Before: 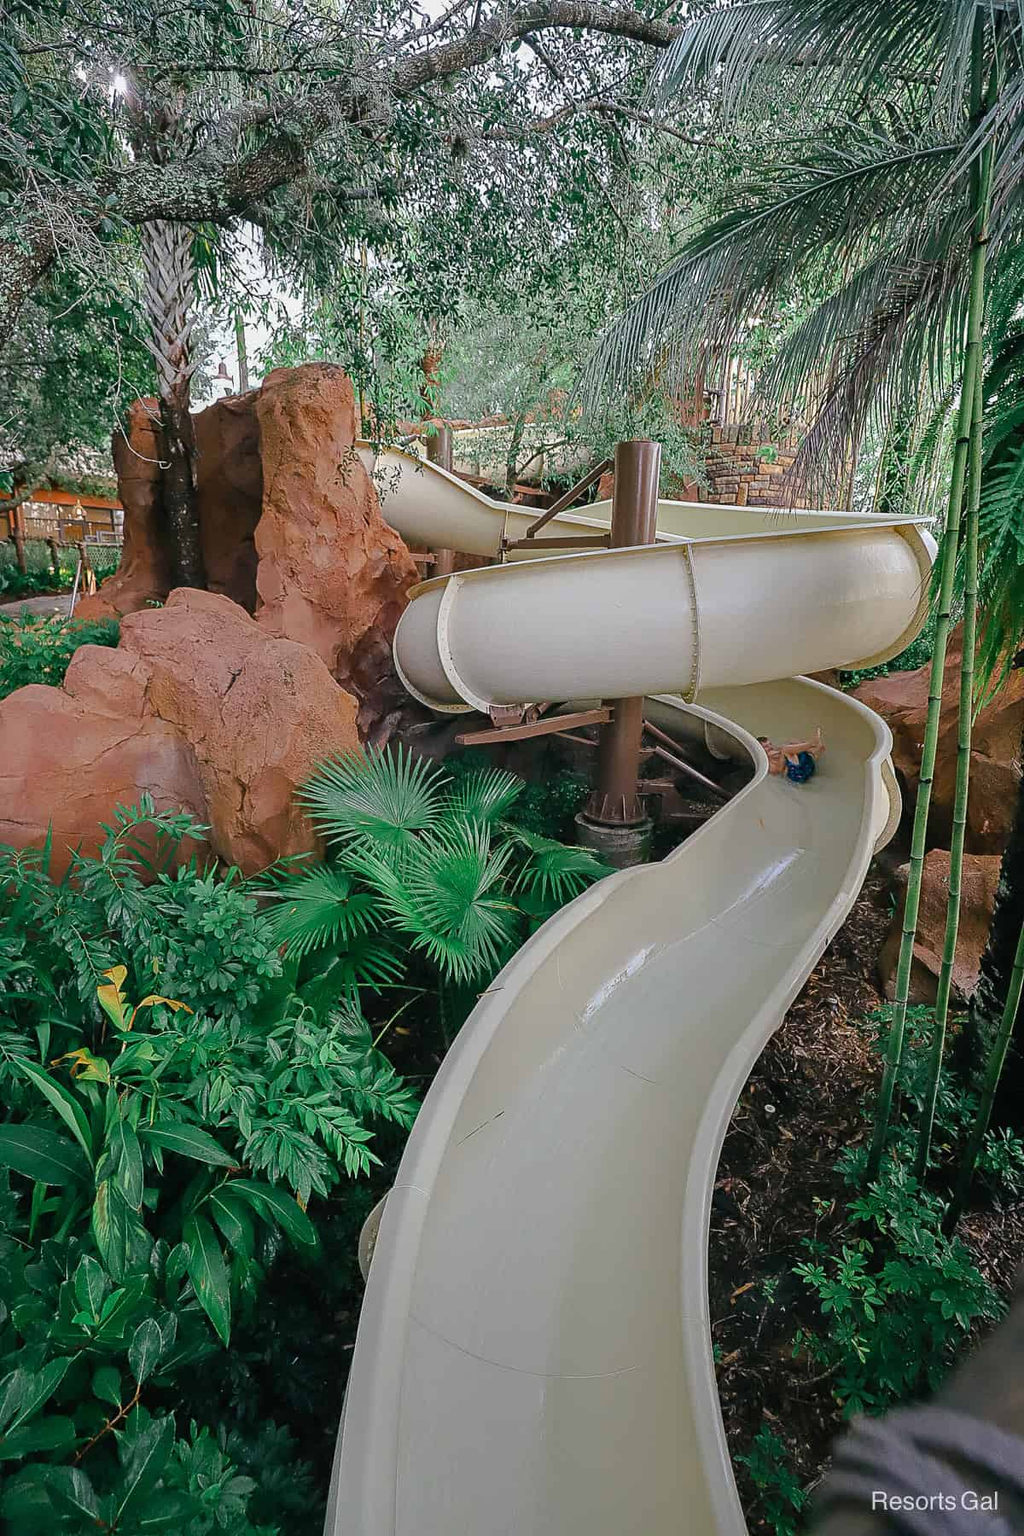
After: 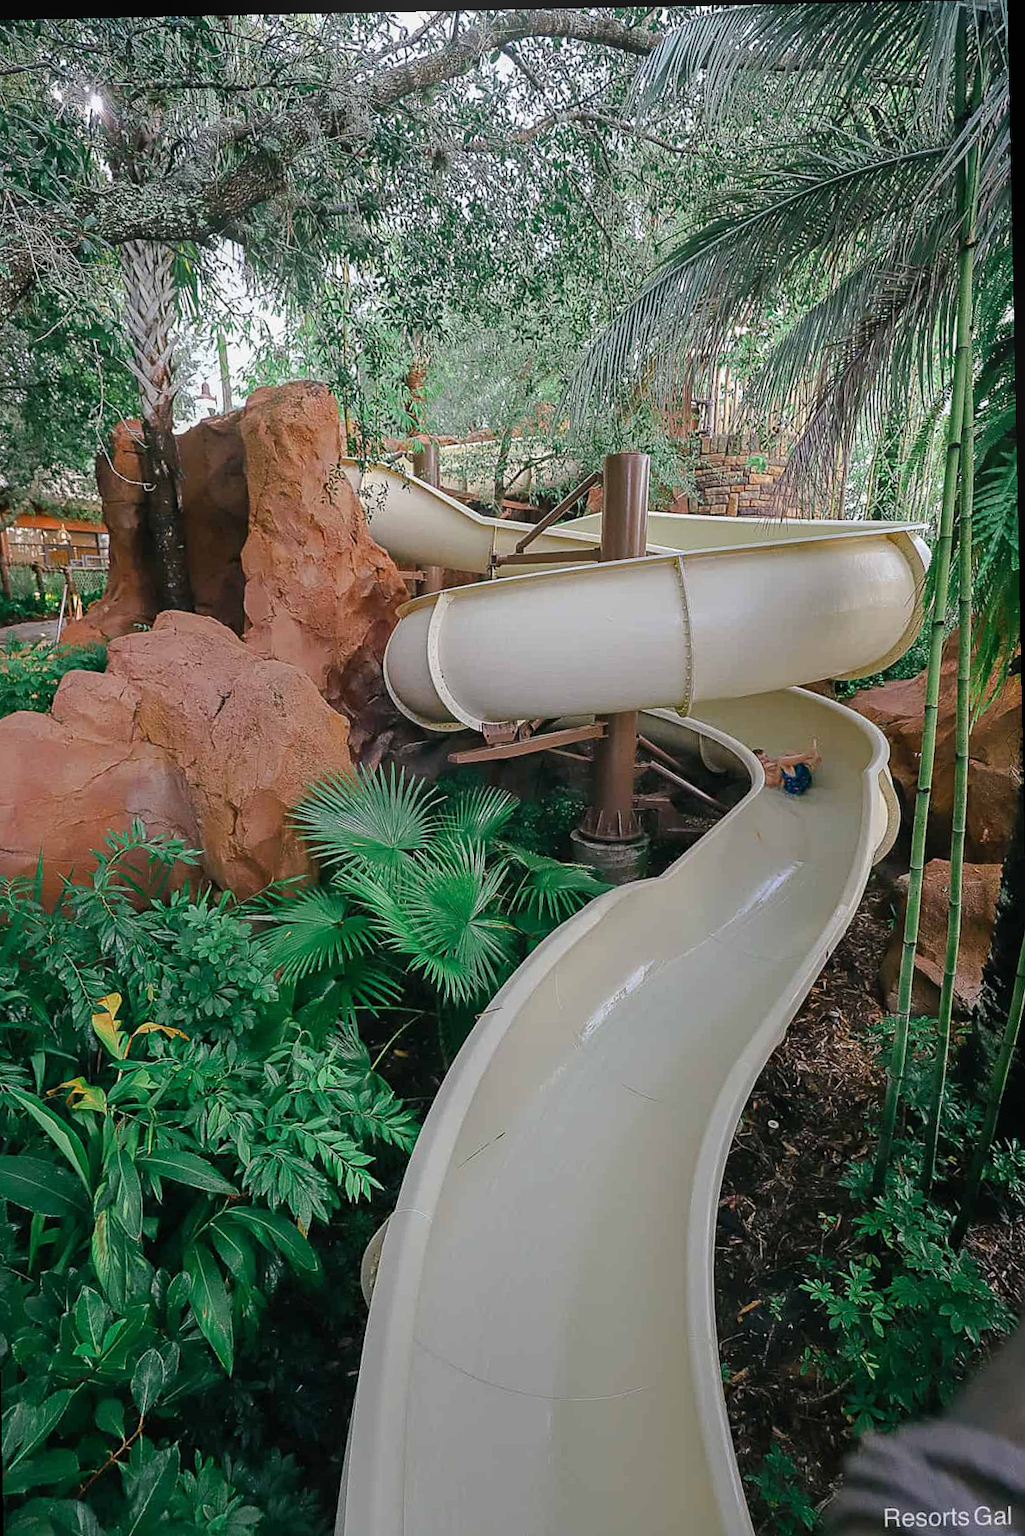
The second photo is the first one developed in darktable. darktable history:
bloom: size 16%, threshold 98%, strength 20%
rotate and perspective: rotation -1.17°, automatic cropping off
crop and rotate: left 2.536%, right 1.107%, bottom 2.246%
